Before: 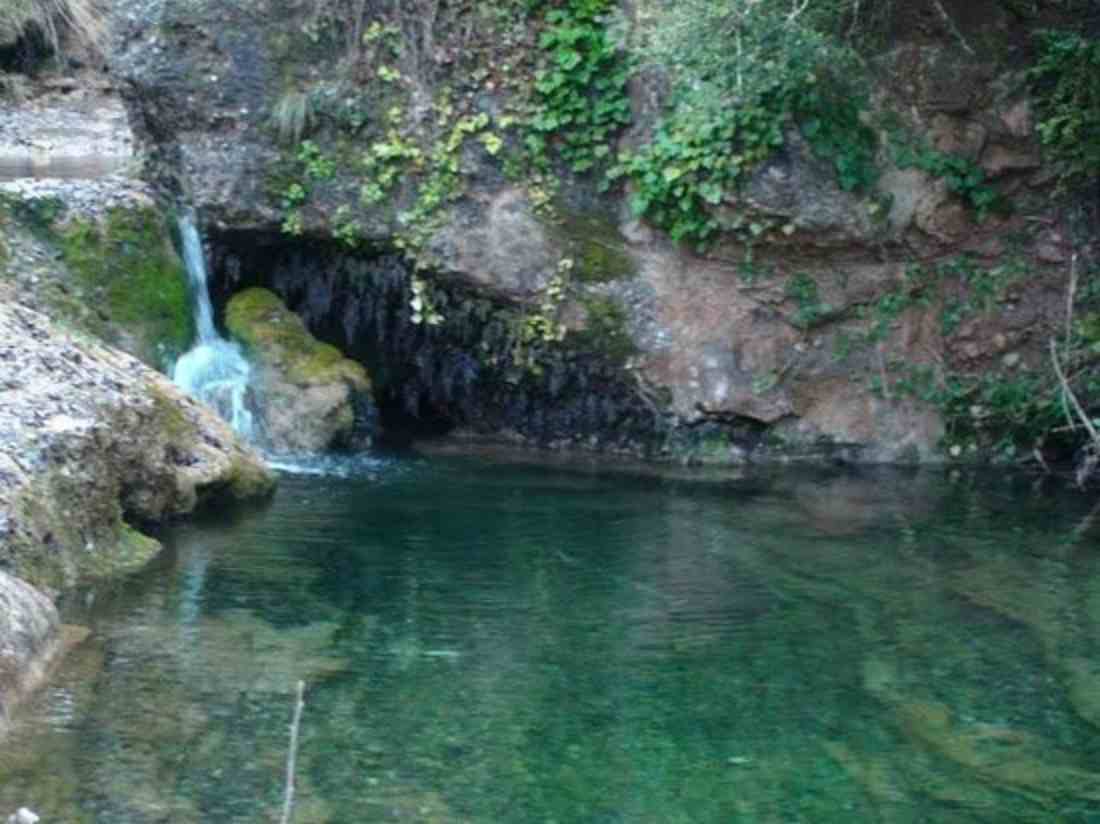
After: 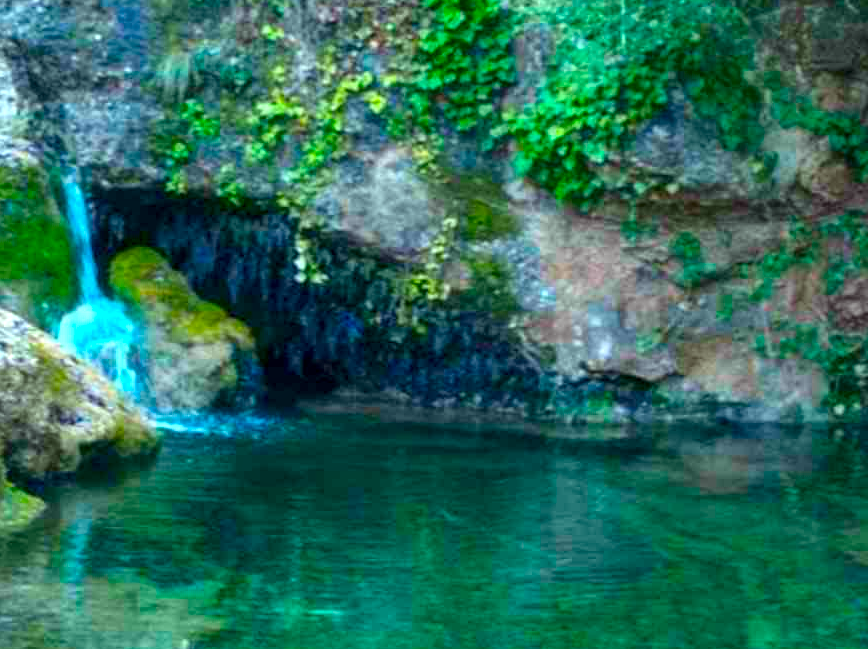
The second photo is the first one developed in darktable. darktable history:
color balance rgb: power › luminance 3.36%, power › hue 233.81°, highlights gain › luminance 14.466%, perceptual saturation grading › global saturation 30.214%, perceptual brilliance grading › global brilliance 2.892%, perceptual brilliance grading › highlights -3.322%, perceptual brilliance grading › shadows 3.634%, global vibrance 30.254%
local contrast: detail 130%
crop and rotate: left 10.568%, top 5.054%, right 10.486%, bottom 16.091%
color correction: highlights a* -7.4, highlights b* 1.54, shadows a* -3.21, saturation 1.42
